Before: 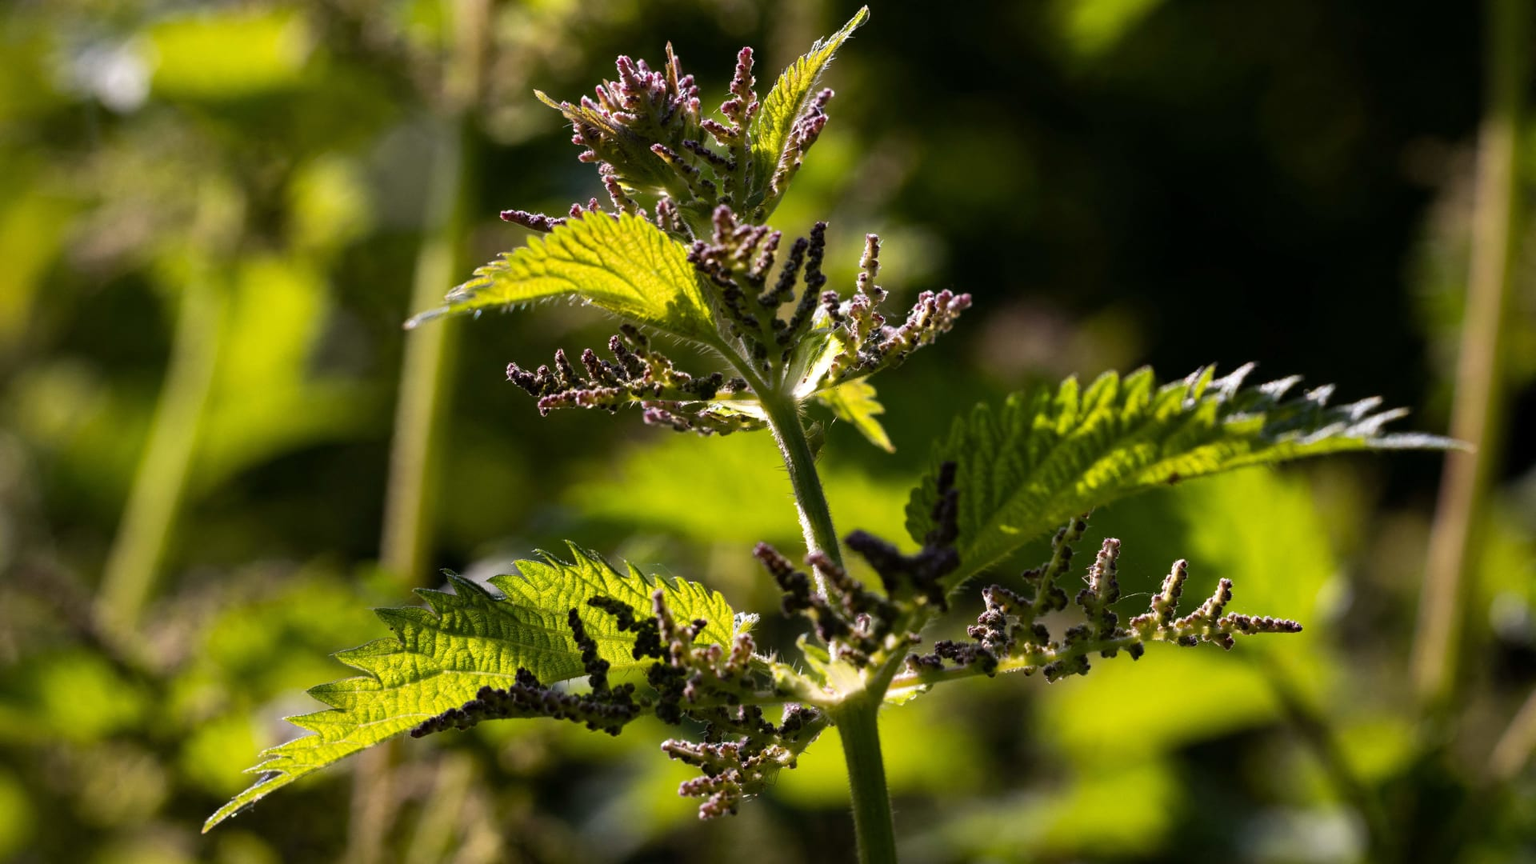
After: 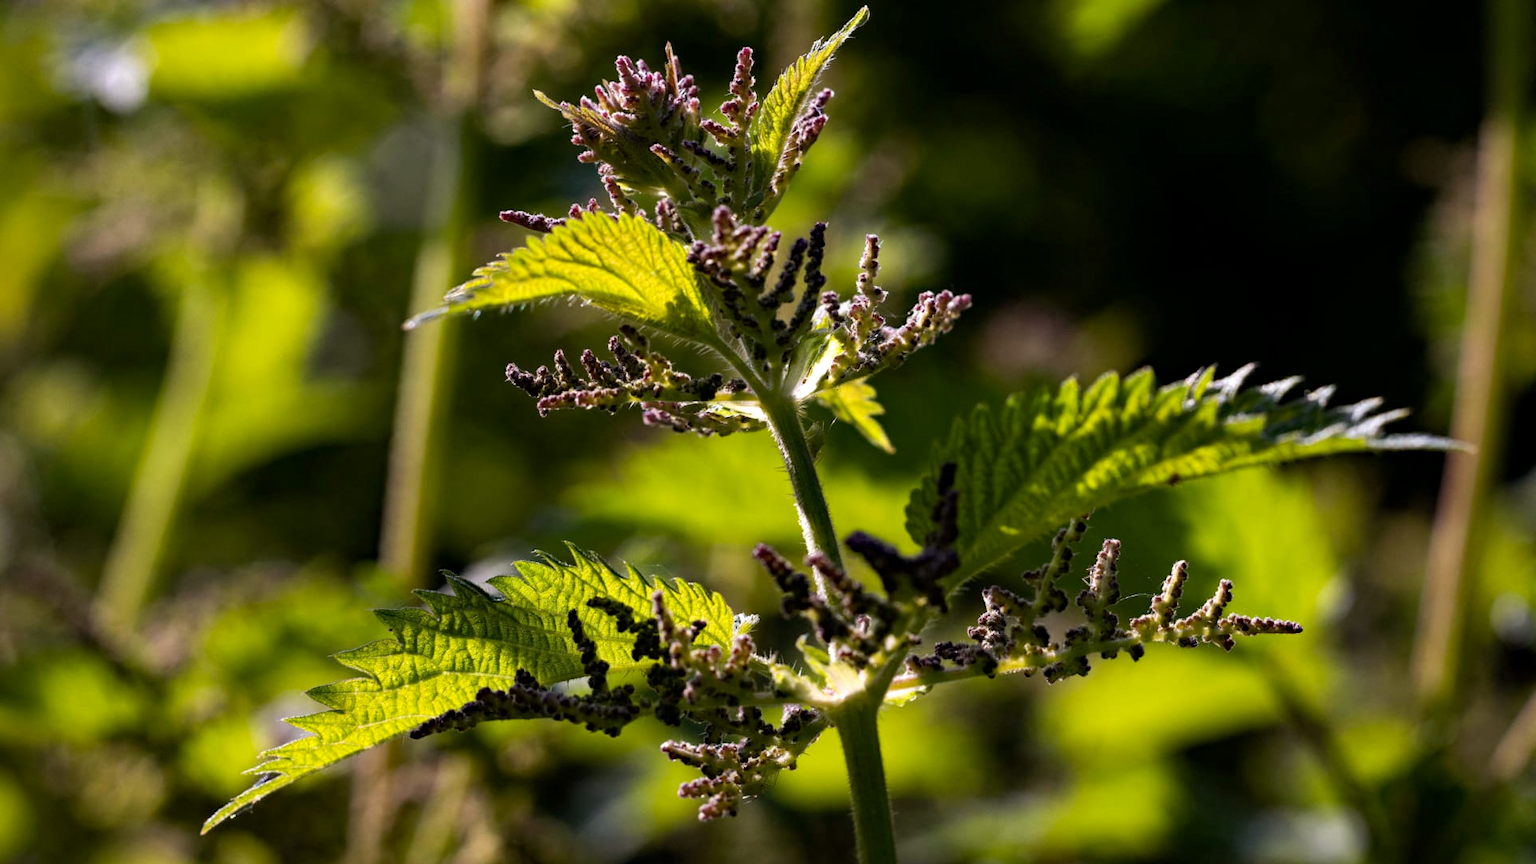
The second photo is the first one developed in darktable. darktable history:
crop and rotate: left 0.126%
haze removal: compatibility mode true, adaptive false
exposure: black level correction 0.001, compensate highlight preservation false
